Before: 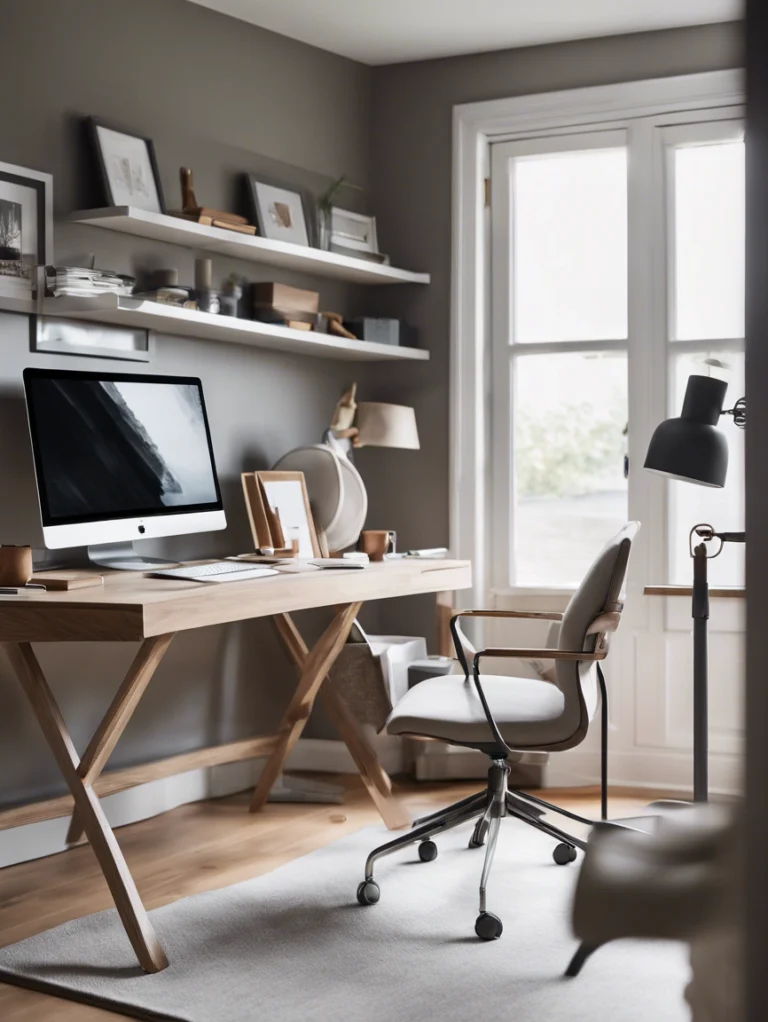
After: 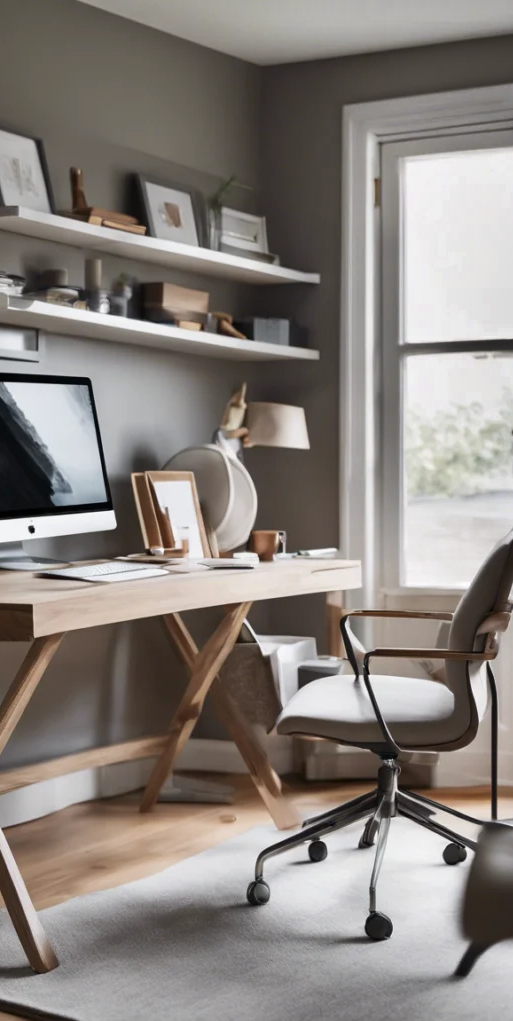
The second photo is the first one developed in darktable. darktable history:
crop and rotate: left 14.441%, right 18.649%
shadows and highlights: shadows 24.33, highlights -79.52, soften with gaussian
